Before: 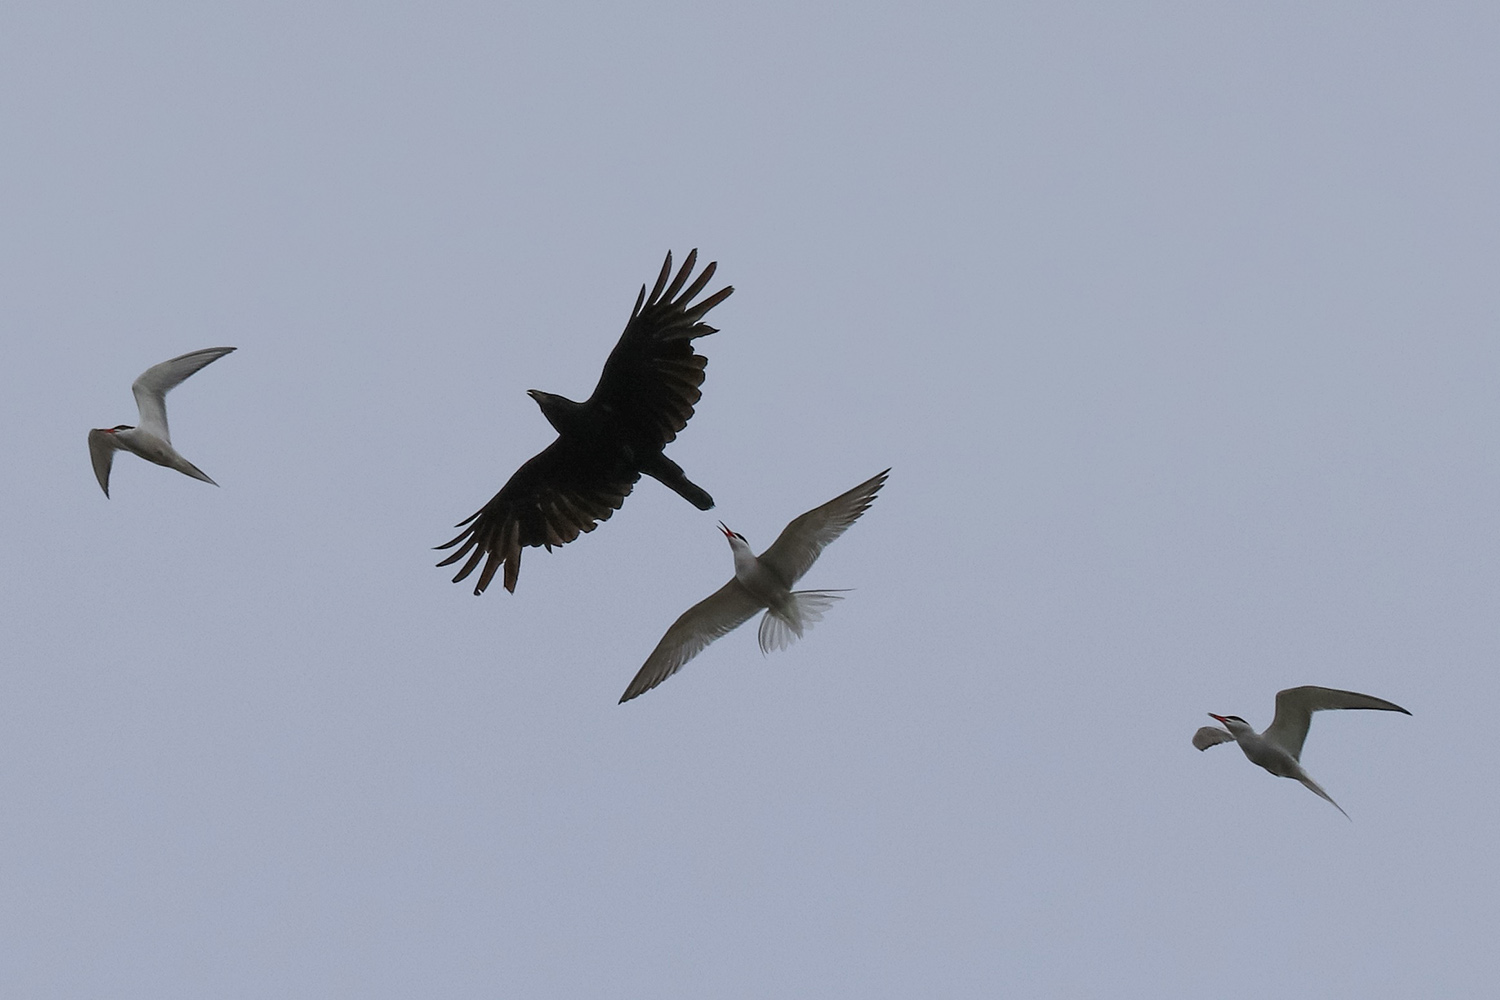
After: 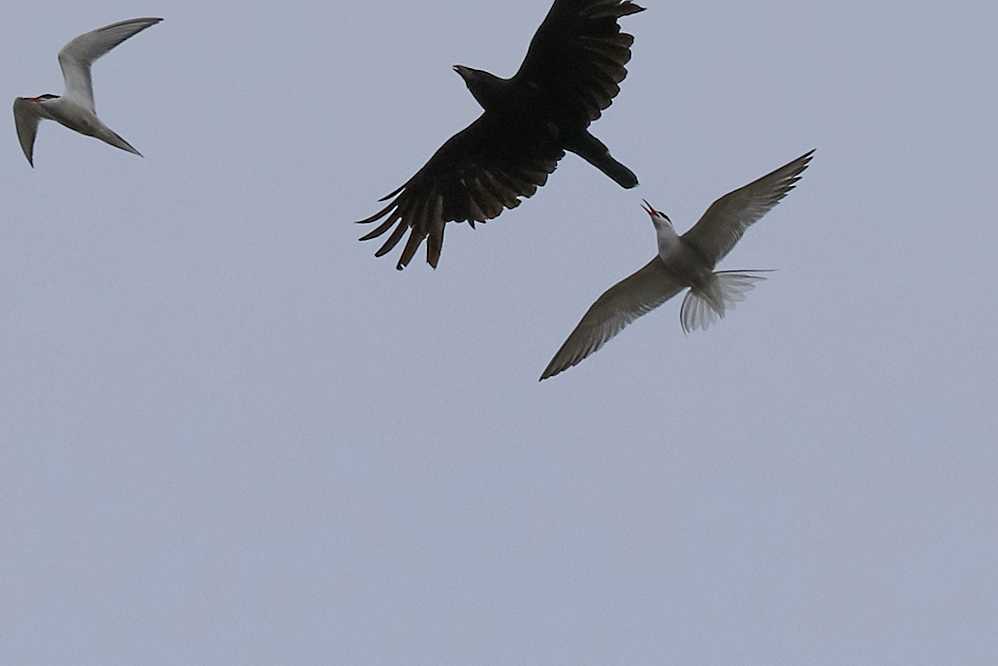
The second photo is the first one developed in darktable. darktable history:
crop and rotate: angle -0.92°, left 3.997%, top 31.714%, right 27.839%
sharpen: amount 0.213
